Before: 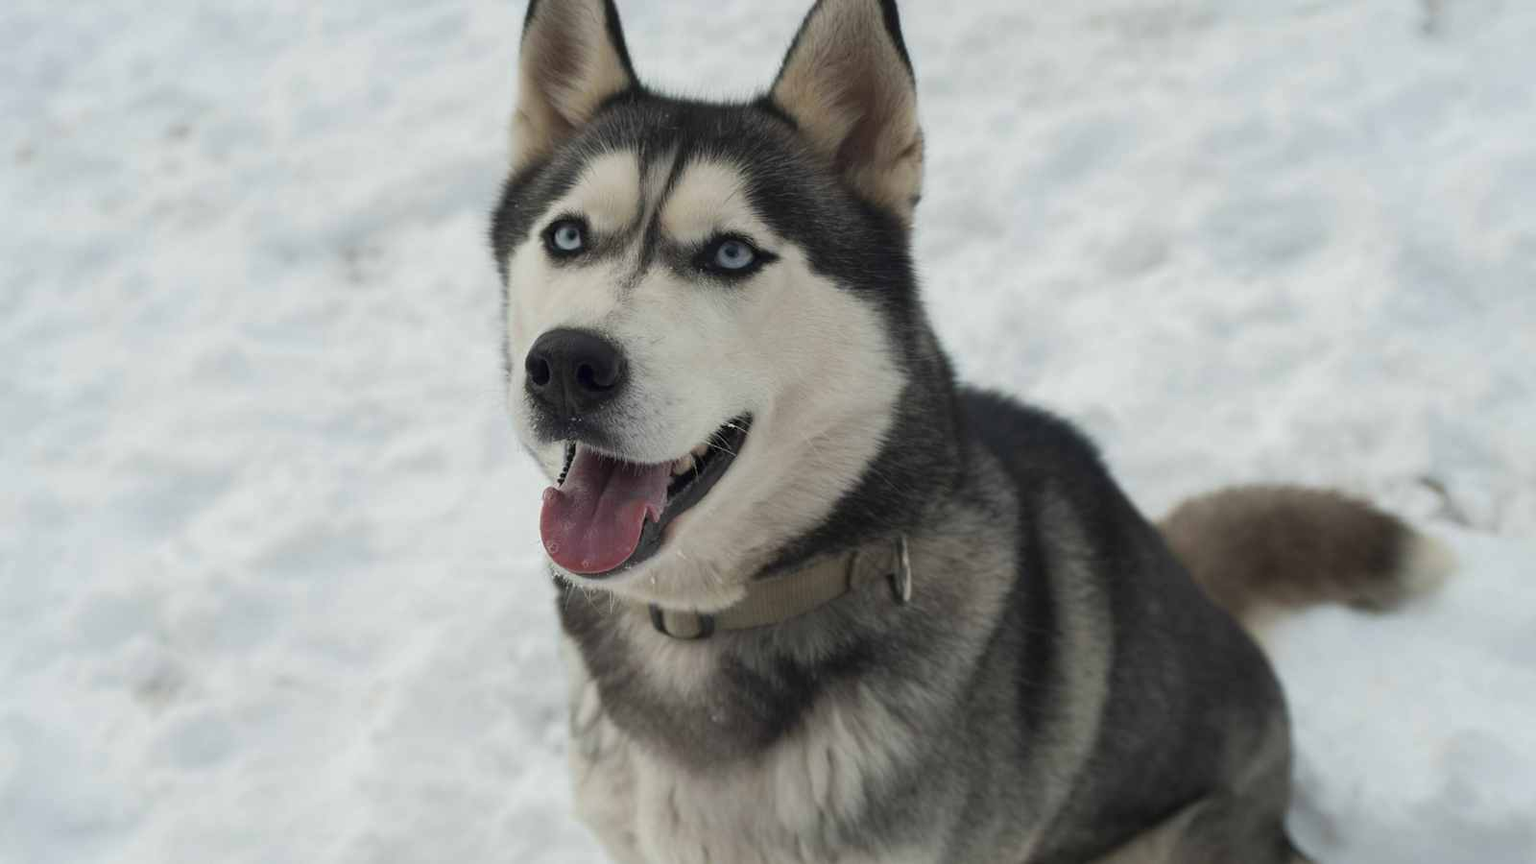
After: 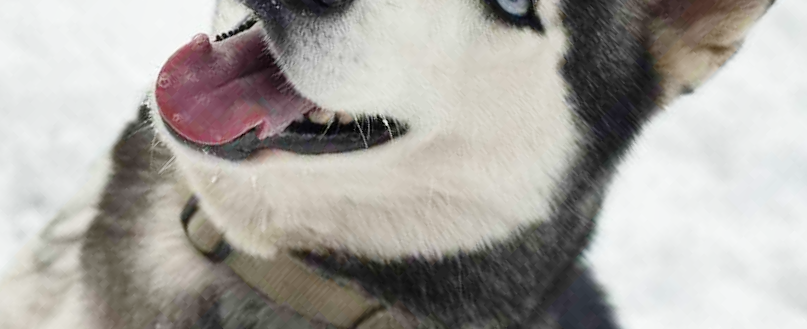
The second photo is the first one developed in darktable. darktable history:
crop and rotate: angle -44.78°, top 16.494%, right 0.949%, bottom 11.617%
shadows and highlights: soften with gaussian
base curve: curves: ch0 [(0, 0) (0.008, 0.007) (0.022, 0.029) (0.048, 0.089) (0.092, 0.197) (0.191, 0.399) (0.275, 0.534) (0.357, 0.65) (0.477, 0.78) (0.542, 0.833) (0.799, 0.973) (1, 1)], exposure shift 0.573, preserve colors none
